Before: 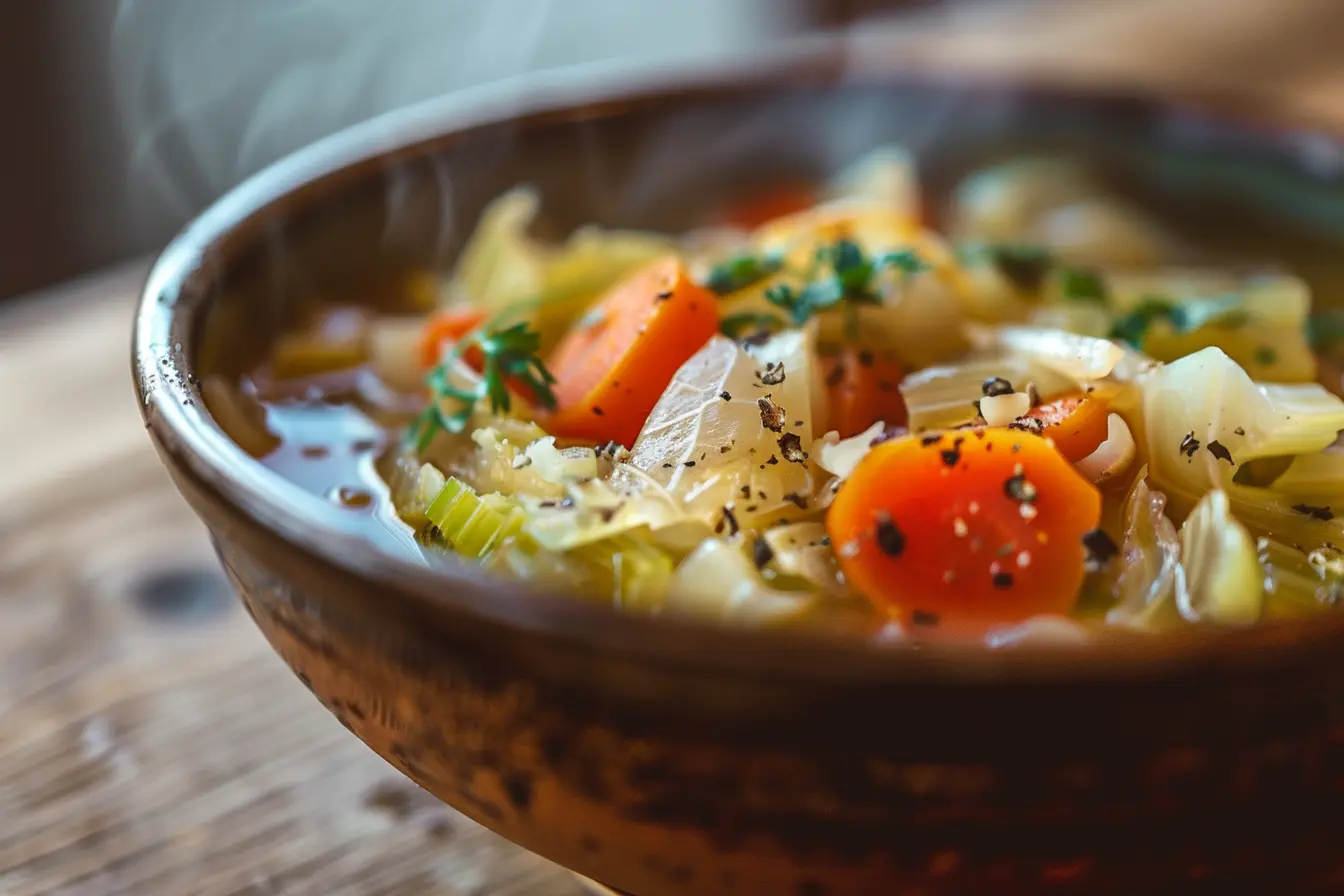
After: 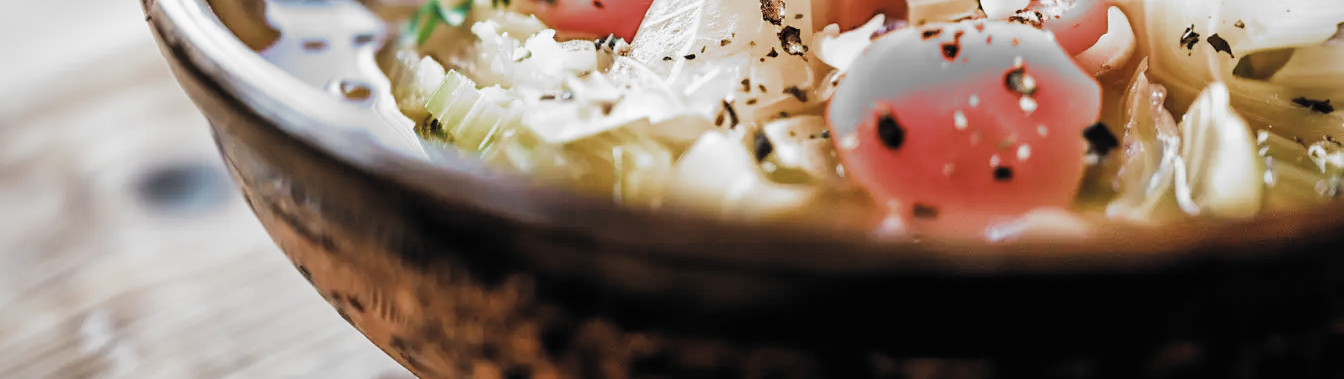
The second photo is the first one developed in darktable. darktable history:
crop: top 45.468%, bottom 12.148%
exposure: exposure 0.775 EV, compensate exposure bias true, compensate highlight preservation false
color zones: curves: ch0 [(0, 0.5) (0.143, 0.52) (0.286, 0.5) (0.429, 0.5) (0.571, 0.5) (0.714, 0.5) (0.857, 0.5) (1, 0.5)]; ch1 [(0, 0.489) (0.155, 0.45) (0.286, 0.466) (0.429, 0.5) (0.571, 0.5) (0.714, 0.5) (0.857, 0.5) (1, 0.489)]
filmic rgb: black relative exposure -5.1 EV, white relative exposure 3.96 EV, hardness 2.9, contrast 1.296, highlights saturation mix -30.24%, add noise in highlights 0.001, color science v3 (2019), use custom middle-gray values true, contrast in highlights soft
vignetting: fall-off start 84.91%, fall-off radius 79.71%, brightness -0.575, width/height ratio 1.214
